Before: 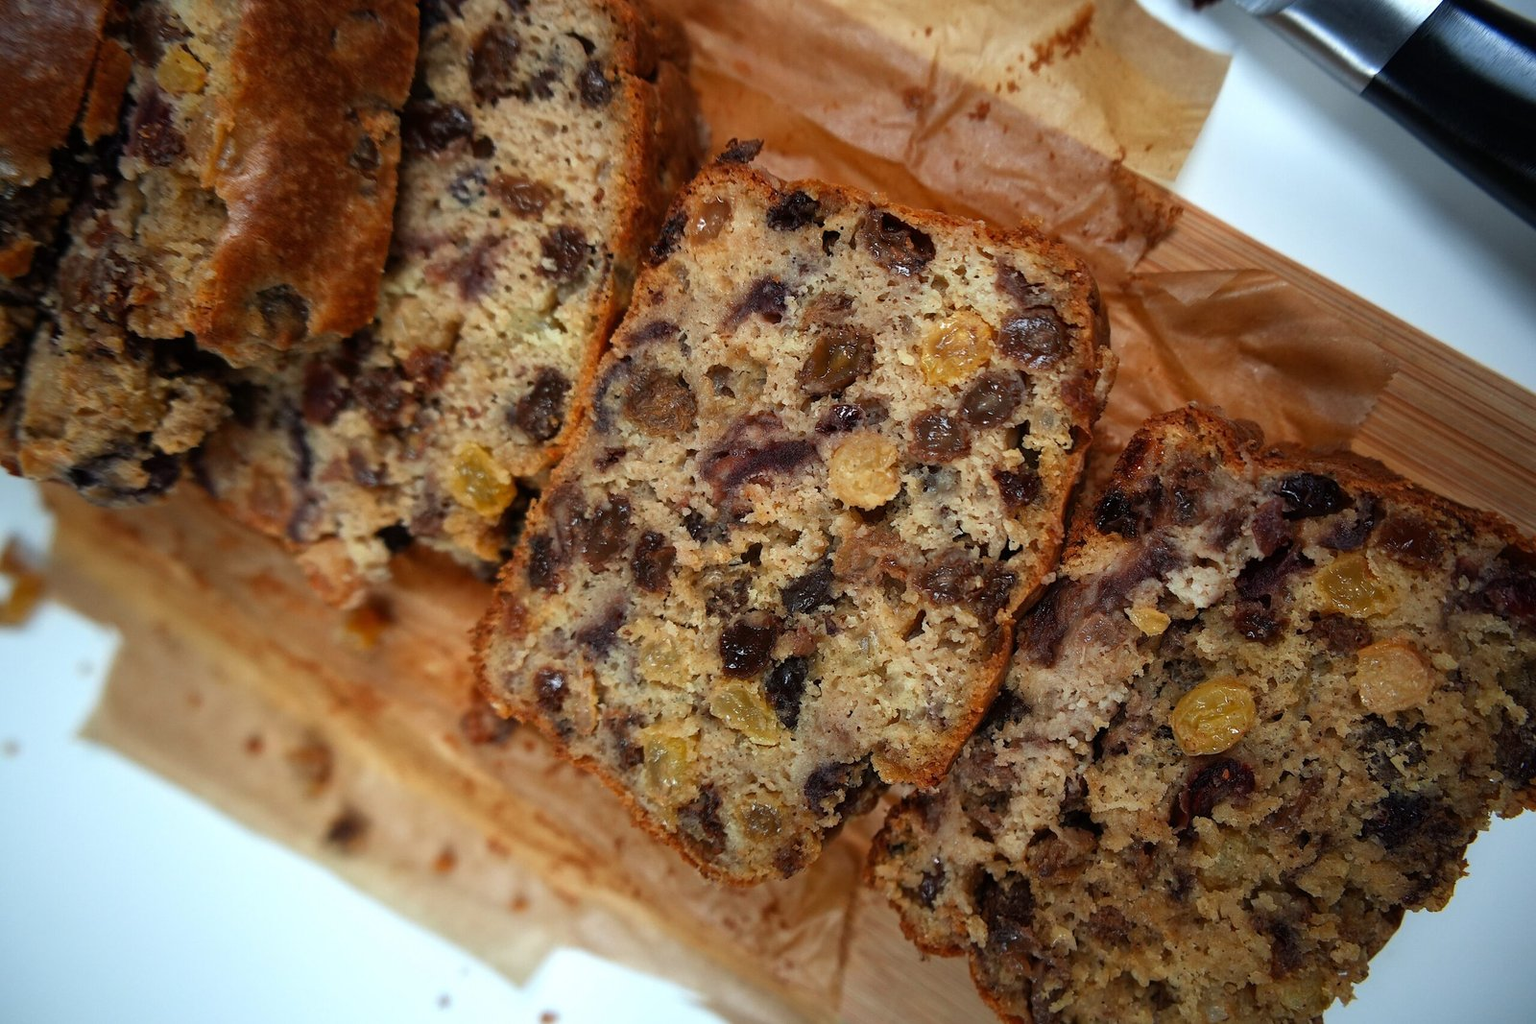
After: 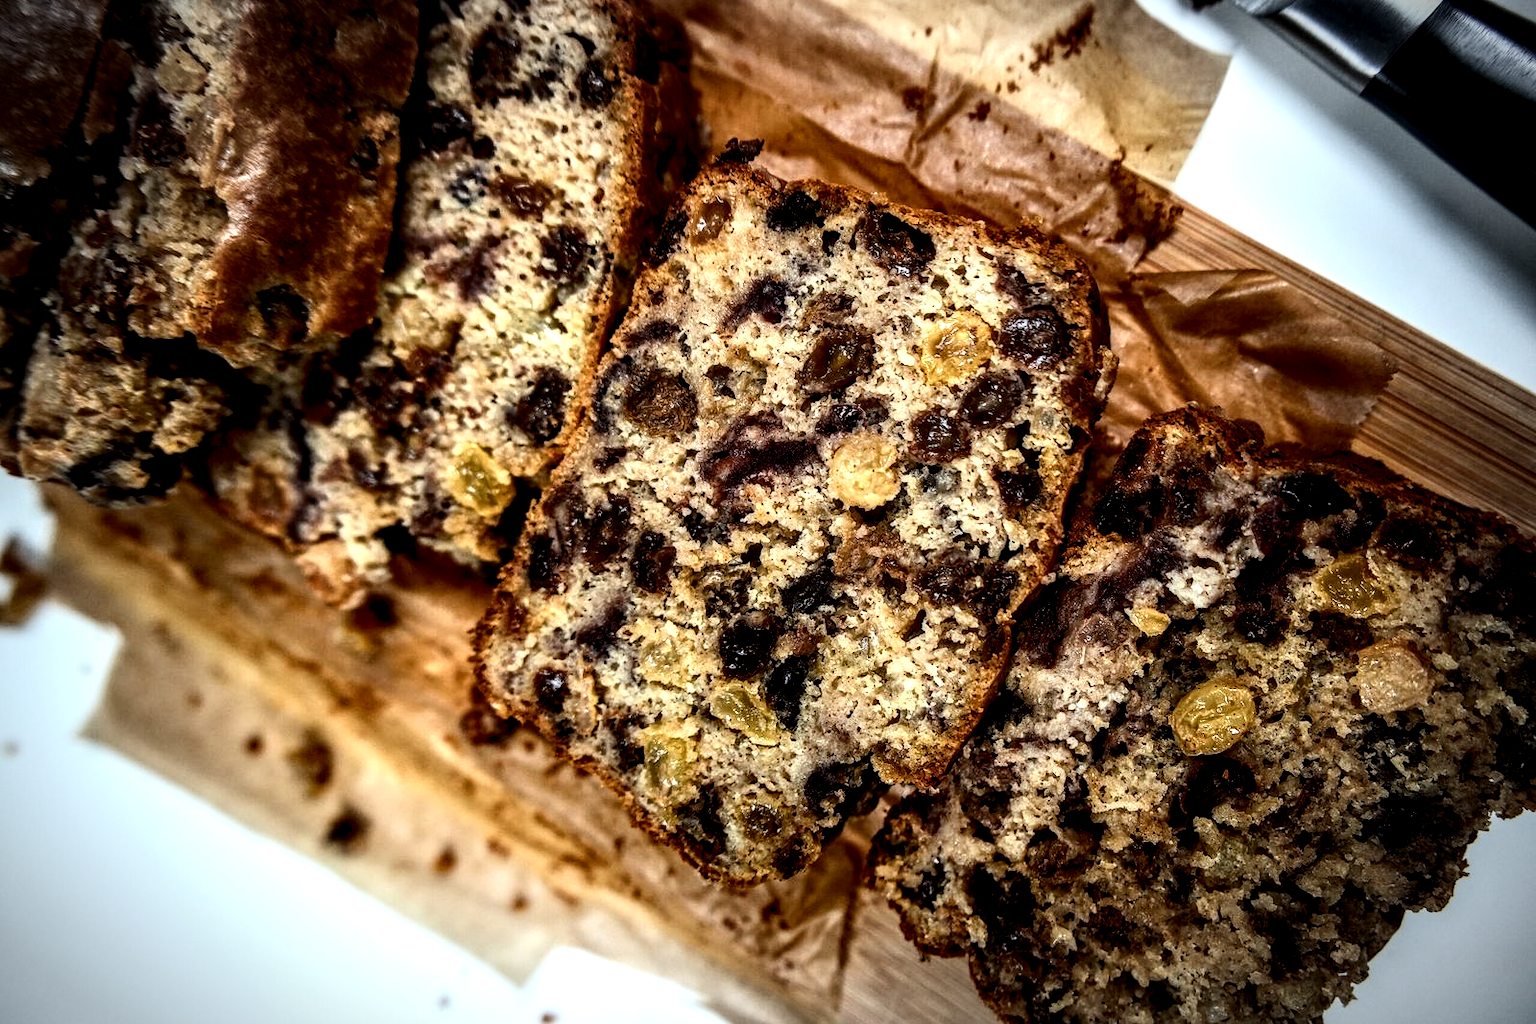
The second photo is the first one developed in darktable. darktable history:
contrast brightness saturation: contrast 0.28
color balance rgb: perceptual saturation grading › global saturation 20%, global vibrance 20%
local contrast: highlights 20%, detail 197%
vignetting: automatic ratio true
exposure: exposure 0.258 EV, compensate highlight preservation false
color correction: saturation 0.8
